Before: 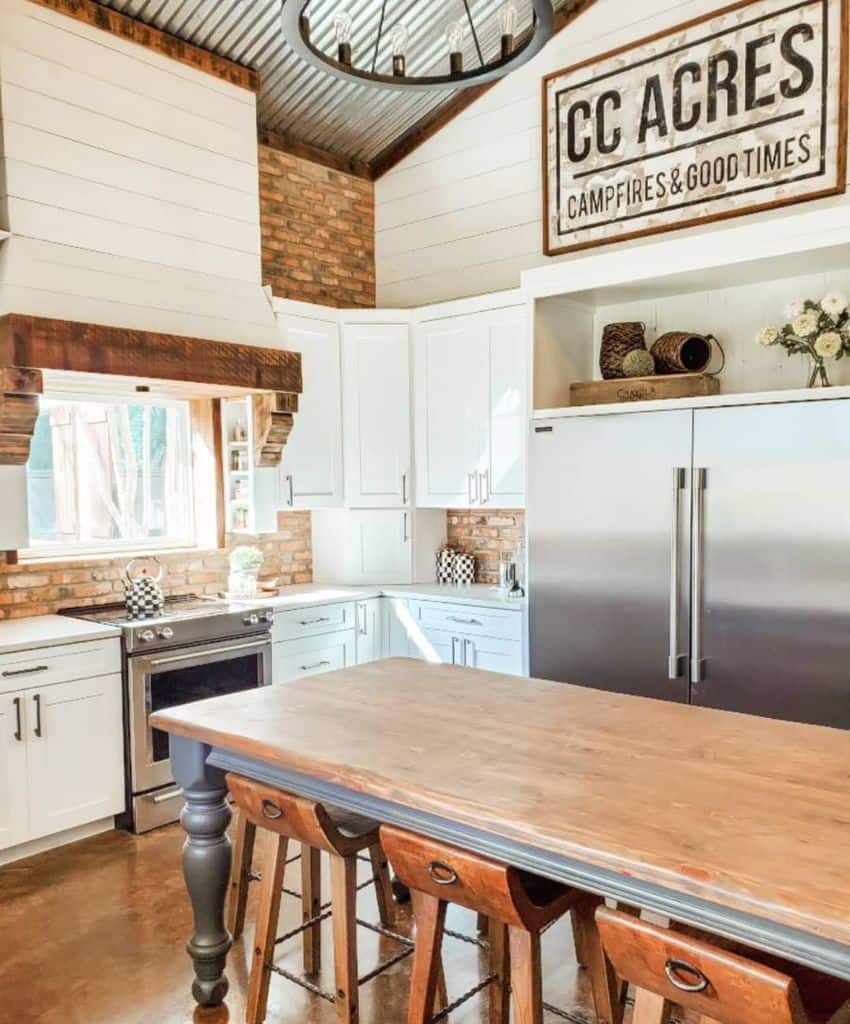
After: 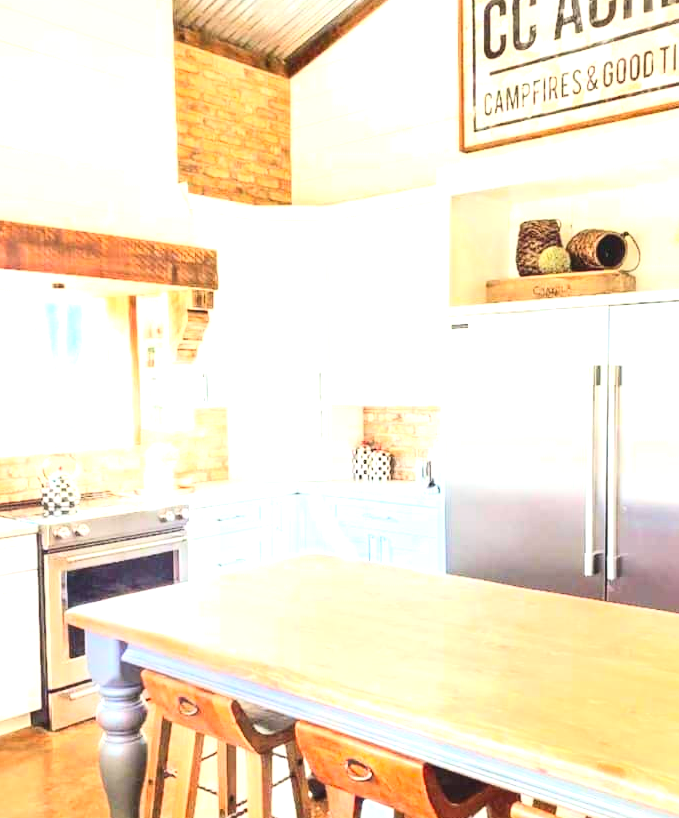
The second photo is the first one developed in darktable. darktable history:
contrast brightness saturation: contrast 0.24, brightness 0.26, saturation 0.39
exposure: black level correction -0.002, exposure 1.35 EV, compensate highlight preservation false
crop and rotate: left 10.071%, top 10.071%, right 10.02%, bottom 10.02%
